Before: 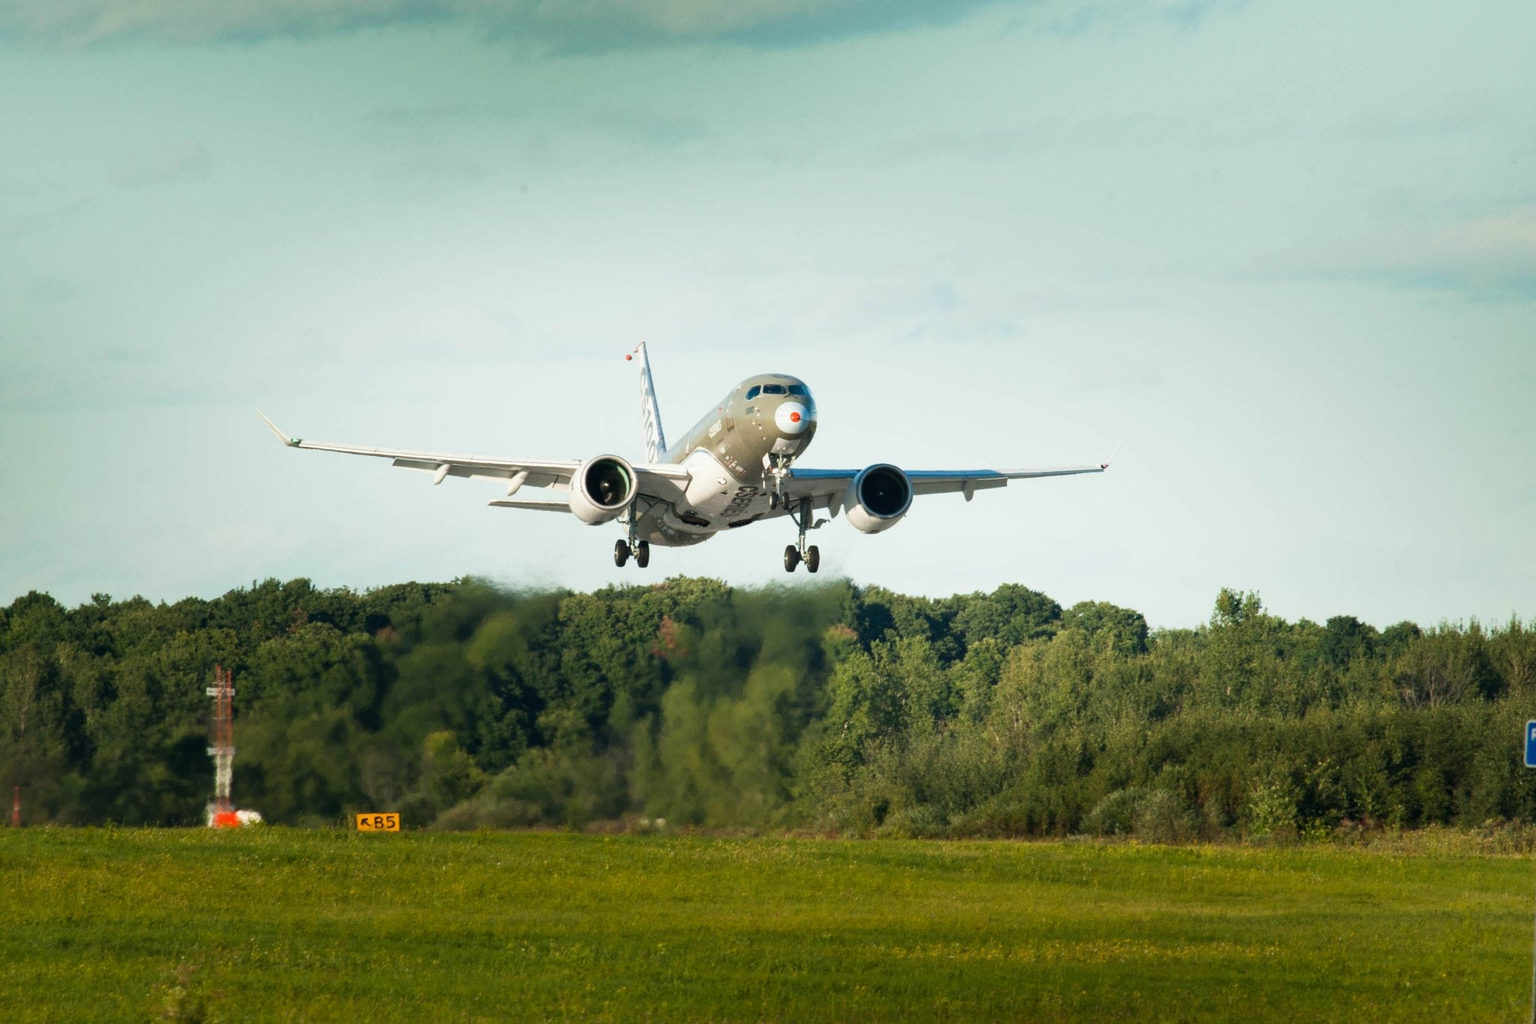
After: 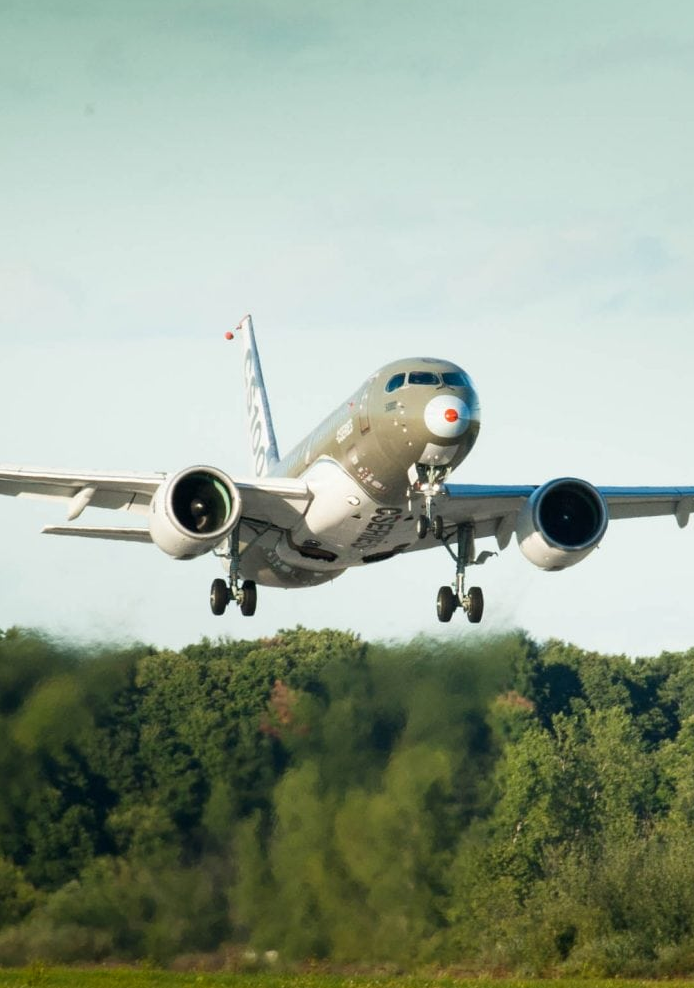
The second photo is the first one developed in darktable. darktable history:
crop and rotate: left 29.765%, top 10.349%, right 36.336%, bottom 17.278%
exposure: black level correction 0.001, compensate exposure bias true, compensate highlight preservation false
